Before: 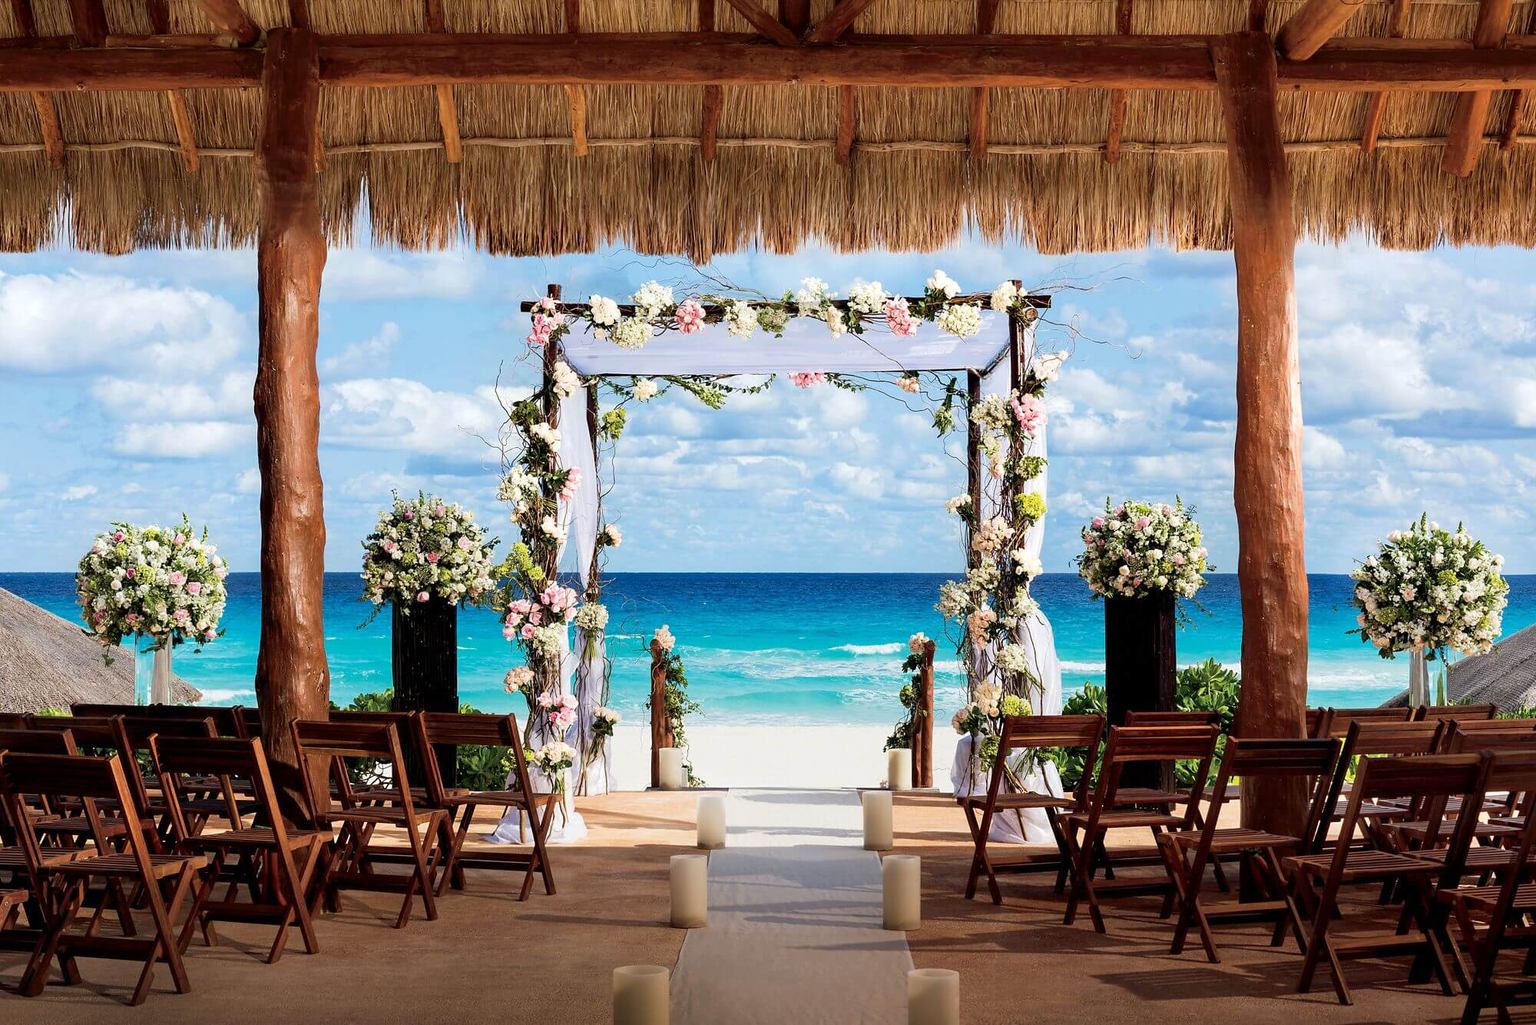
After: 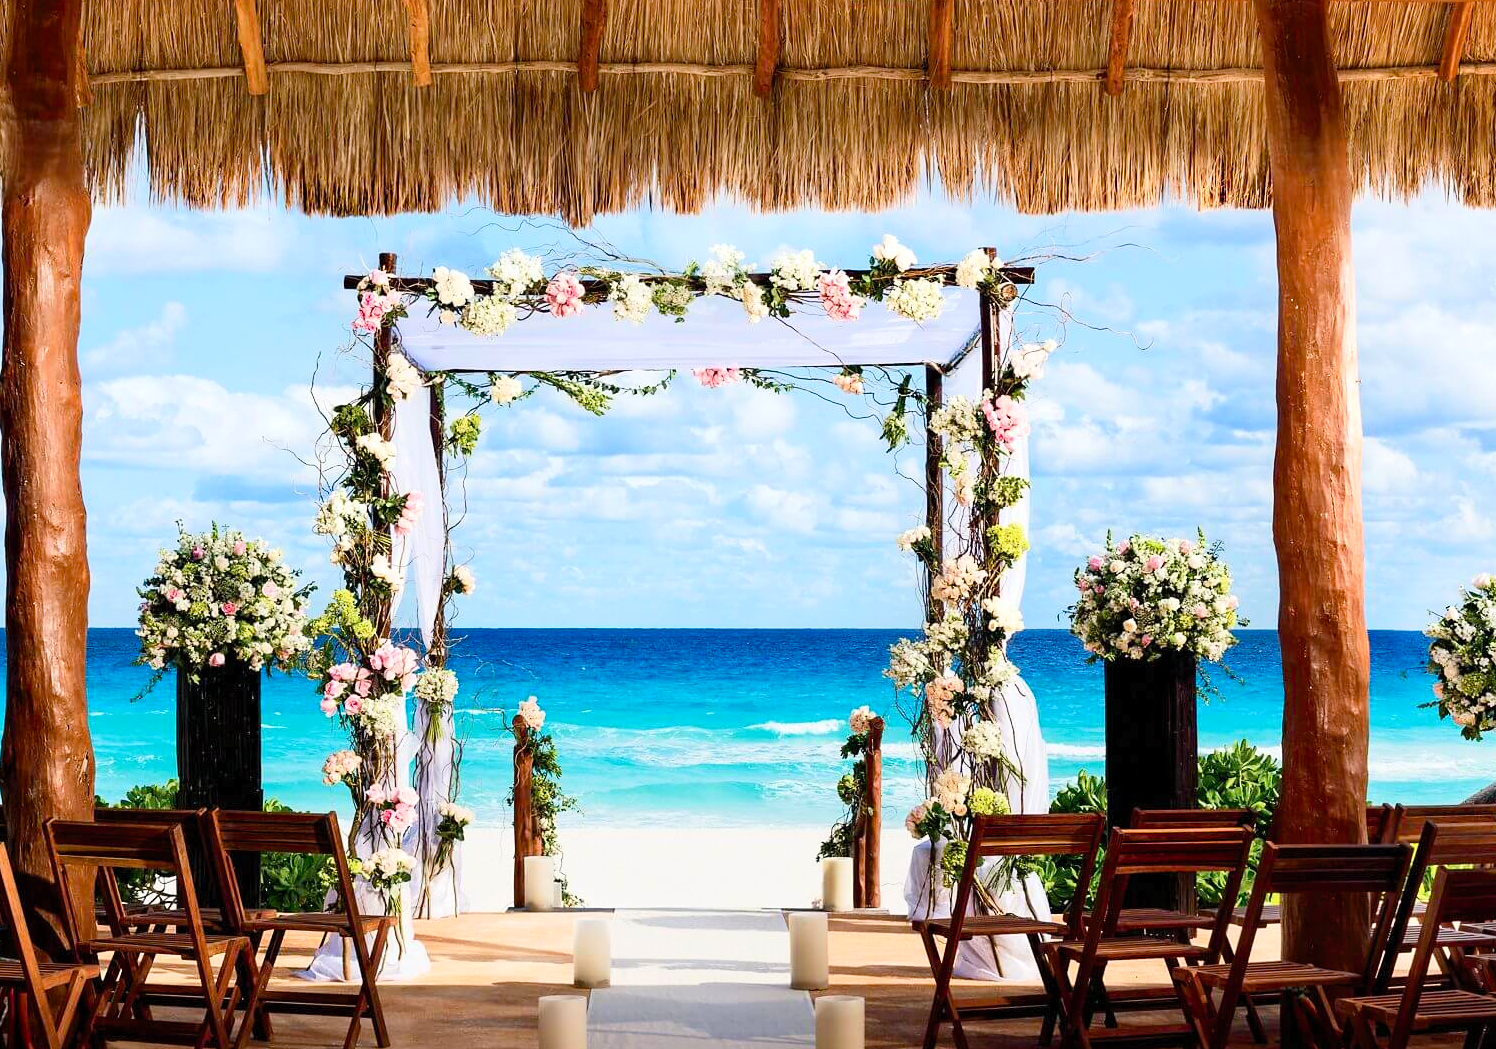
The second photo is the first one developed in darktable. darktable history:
crop: left 16.709%, top 8.8%, right 8.489%, bottom 12.543%
contrast brightness saturation: contrast 0.2, brightness 0.145, saturation 0.137
color balance rgb: shadows lift › chroma 2.057%, shadows lift › hue 217.16°, perceptual saturation grading › global saturation 14.44%, perceptual saturation grading › highlights -25.625%, perceptual saturation grading › shadows 29.81%
